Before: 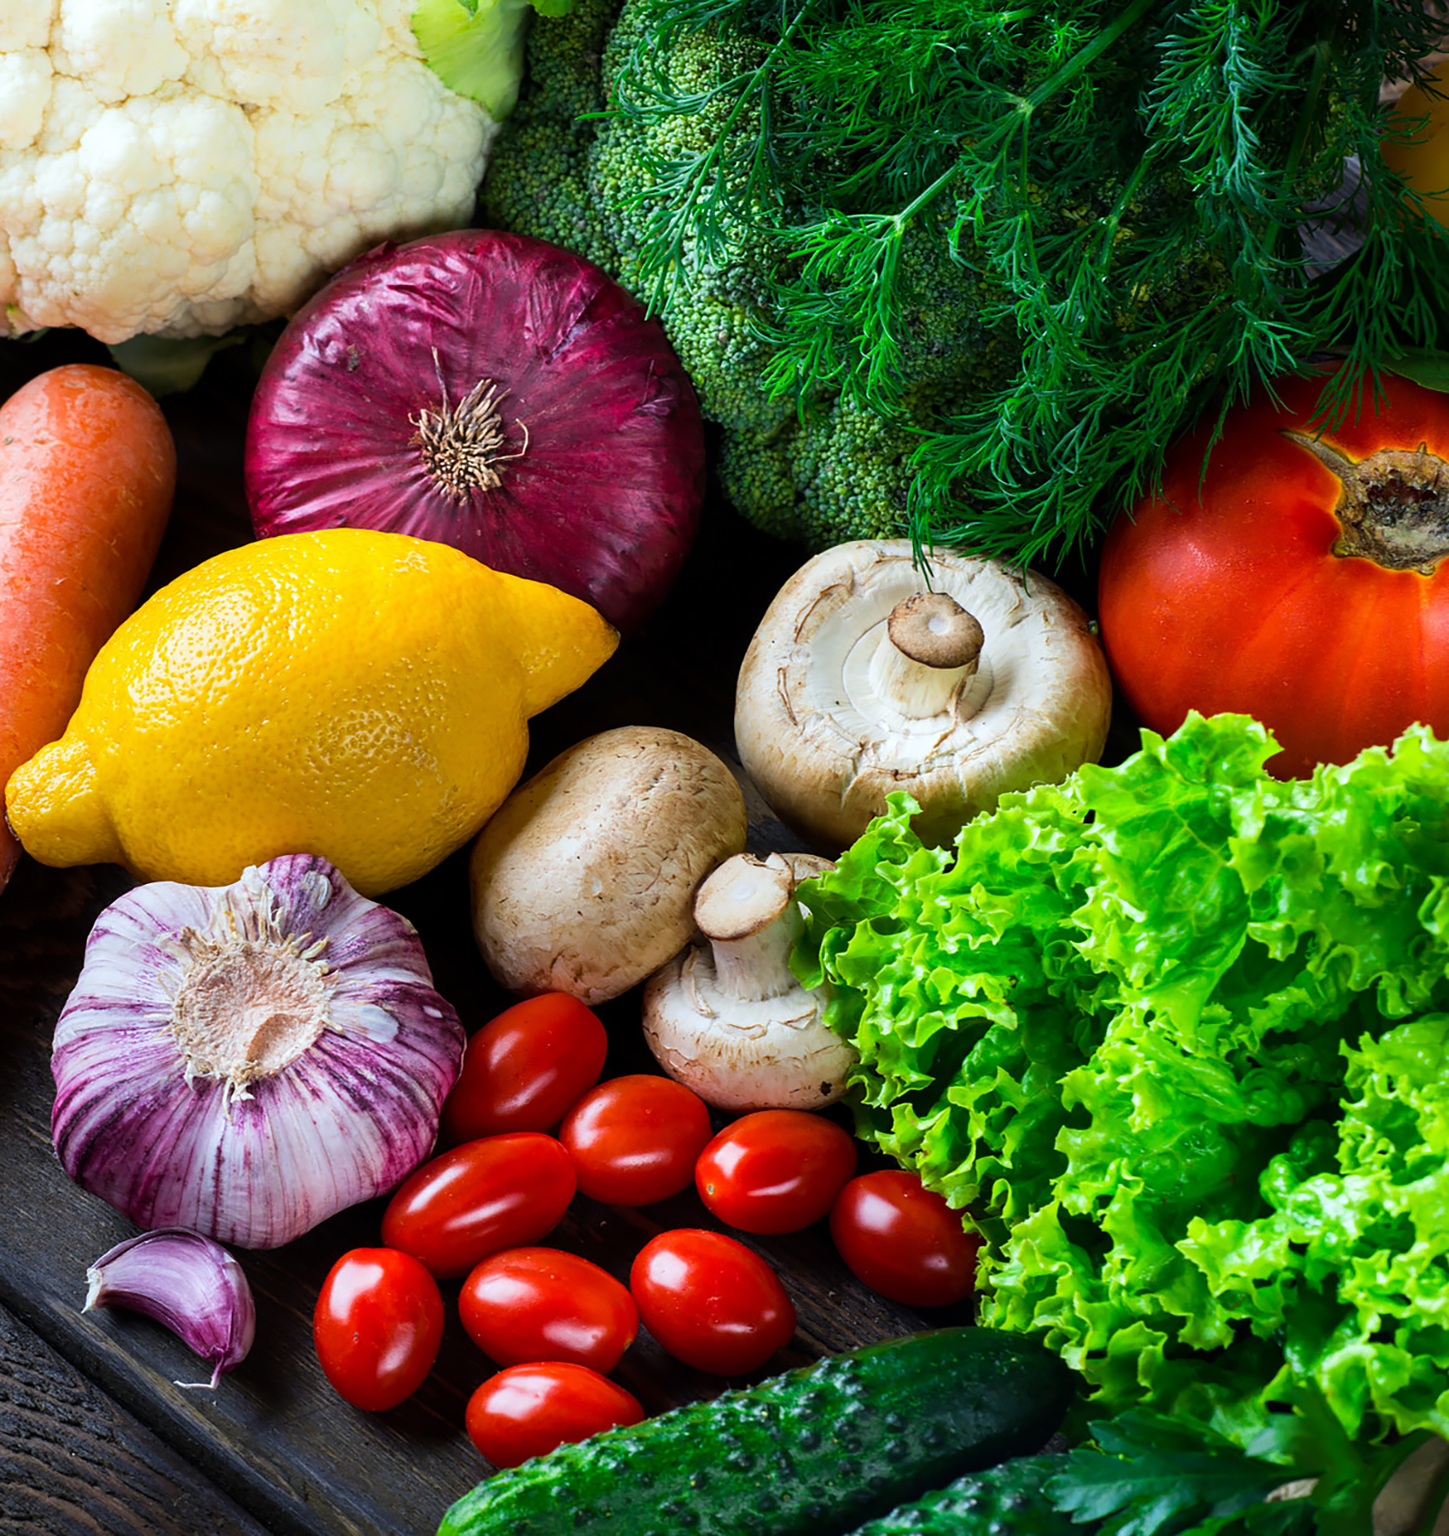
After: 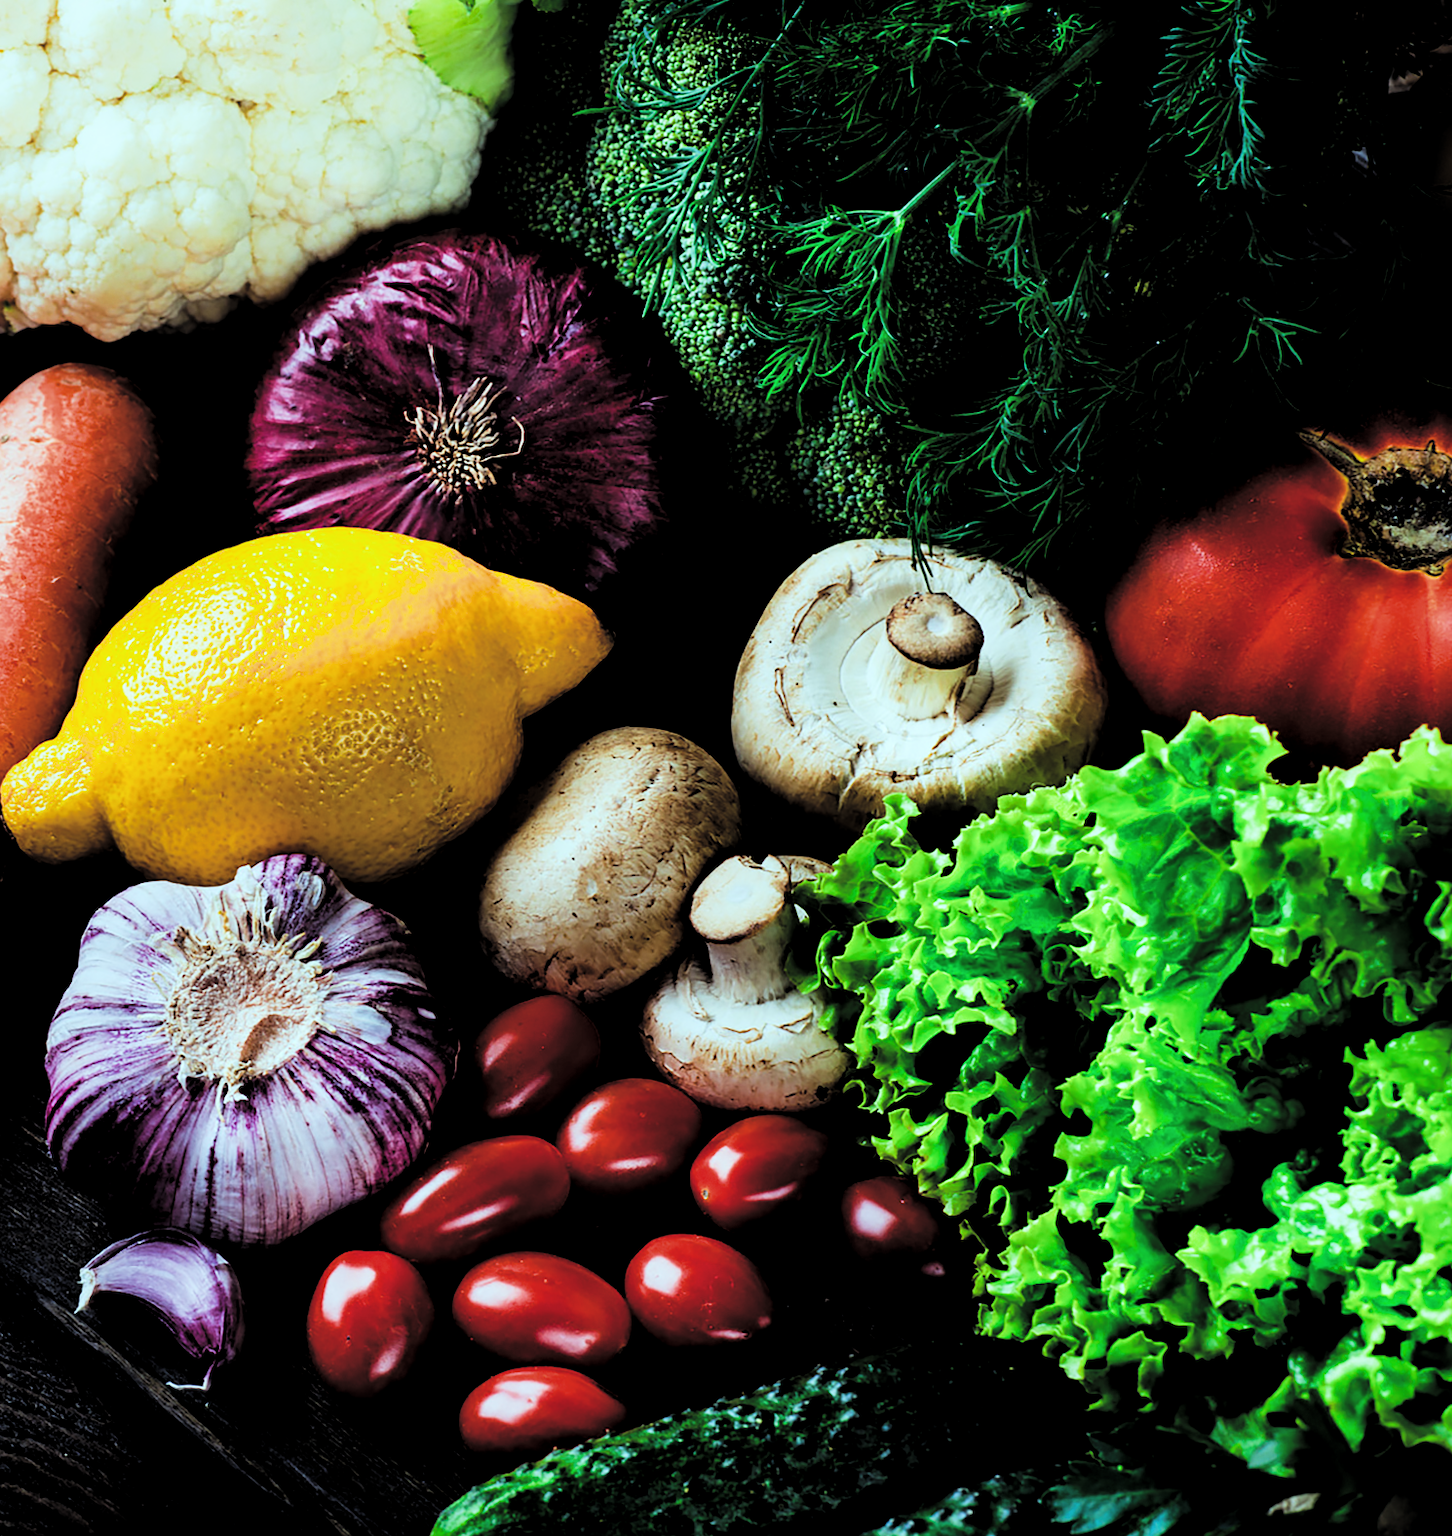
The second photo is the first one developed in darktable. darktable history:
color balance: lift [1.003, 0.993, 1.001, 1.007], gamma [1.018, 1.072, 0.959, 0.928], gain [0.974, 0.873, 1.031, 1.127]
local contrast: mode bilateral grid, contrast 20, coarseness 50, detail 120%, midtone range 0.2
filmic rgb: black relative exposure -5 EV, hardness 2.88, contrast 1.3, highlights saturation mix -30%
rgb curve: curves: ch0 [(0, 0.186) (0.314, 0.284) (0.775, 0.708) (1, 1)], compensate middle gray true, preserve colors none
color balance rgb: shadows lift › chroma 1%, shadows lift › hue 240.84°, highlights gain › chroma 2%, highlights gain › hue 73.2°, global offset › luminance -0.5%, perceptual saturation grading › global saturation 20%, perceptual saturation grading › highlights -25%, perceptual saturation grading › shadows 50%, global vibrance 15%
levels: levels [0.116, 0.574, 1]
tone equalizer: -8 EV -0.75 EV, -7 EV -0.7 EV, -6 EV -0.6 EV, -5 EV -0.4 EV, -3 EV 0.4 EV, -2 EV 0.6 EV, -1 EV 0.7 EV, +0 EV 0.75 EV, edges refinement/feathering 500, mask exposure compensation -1.57 EV, preserve details no
rotate and perspective: rotation 0.192°, lens shift (horizontal) -0.015, crop left 0.005, crop right 0.996, crop top 0.006, crop bottom 0.99
